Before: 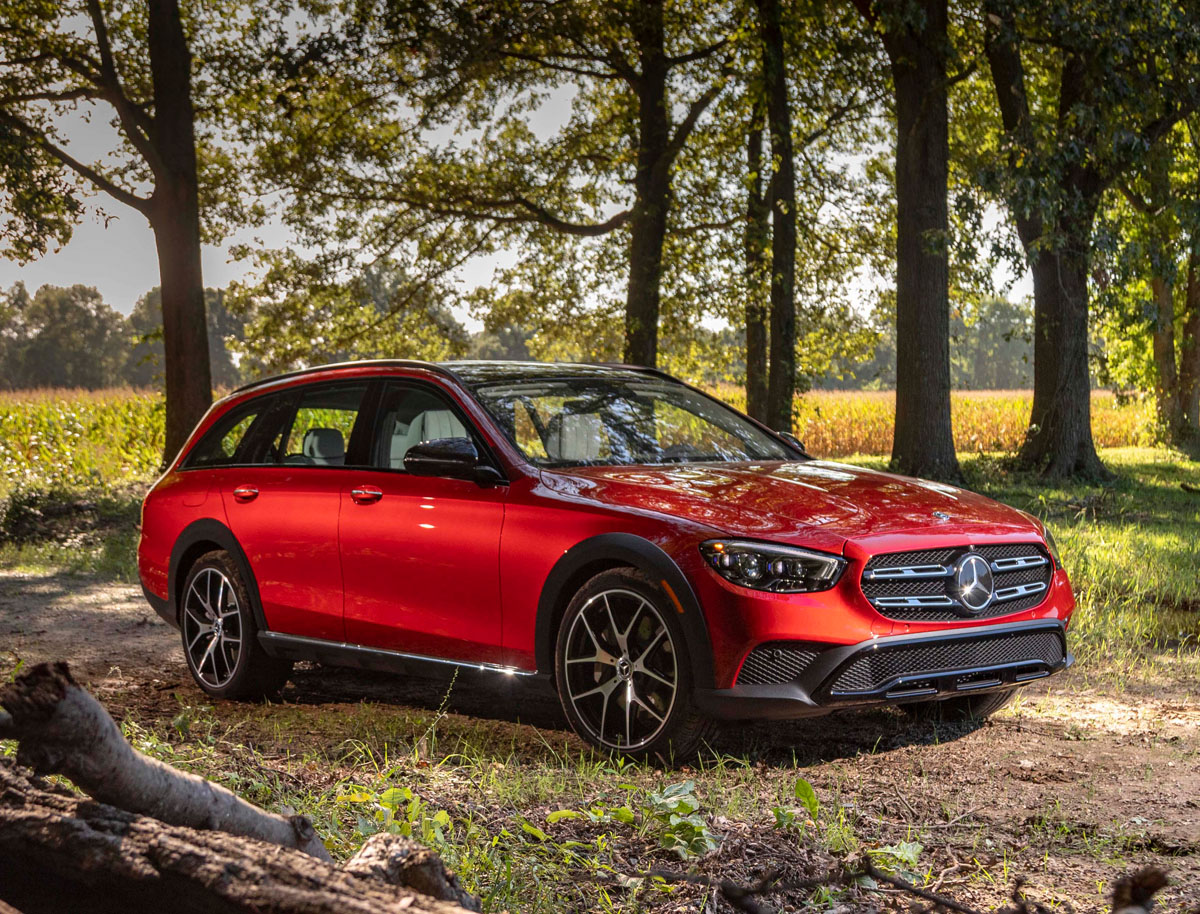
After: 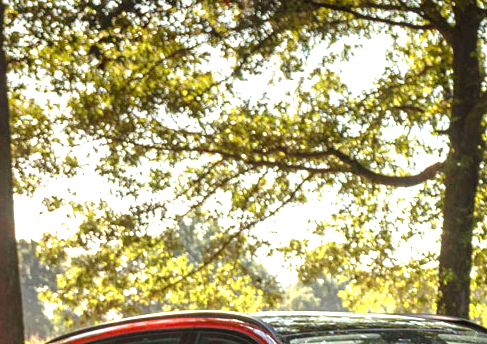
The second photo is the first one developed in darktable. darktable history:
exposure: black level correction 0, exposure 1.615 EV, compensate exposure bias true, compensate highlight preservation false
crop: left 15.607%, top 5.455%, right 43.78%, bottom 56.857%
color correction: highlights a* -6.51, highlights b* 0.361
